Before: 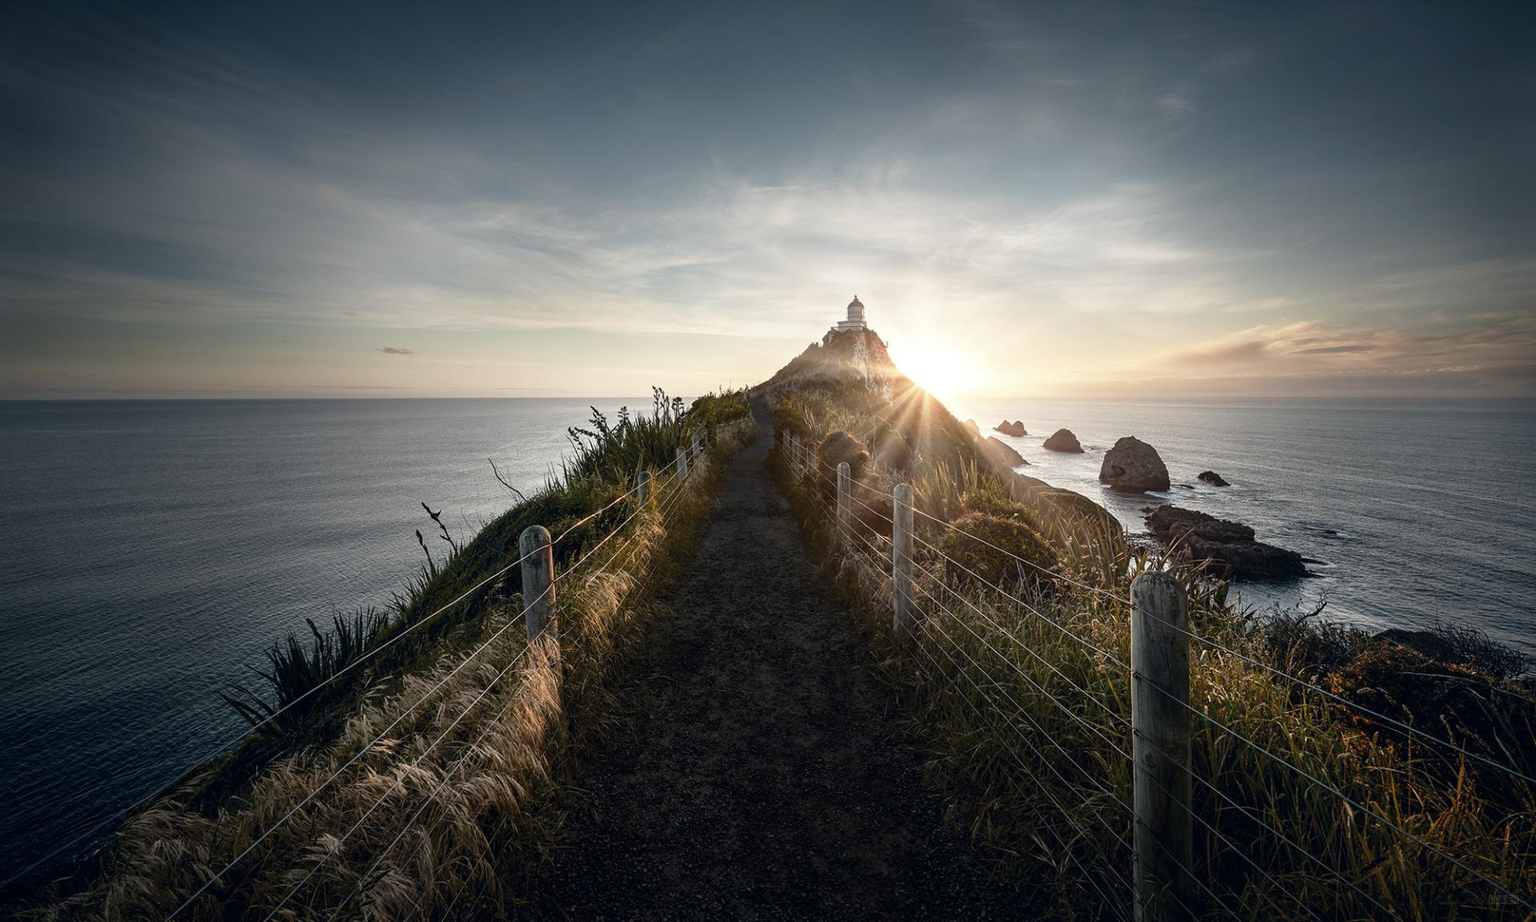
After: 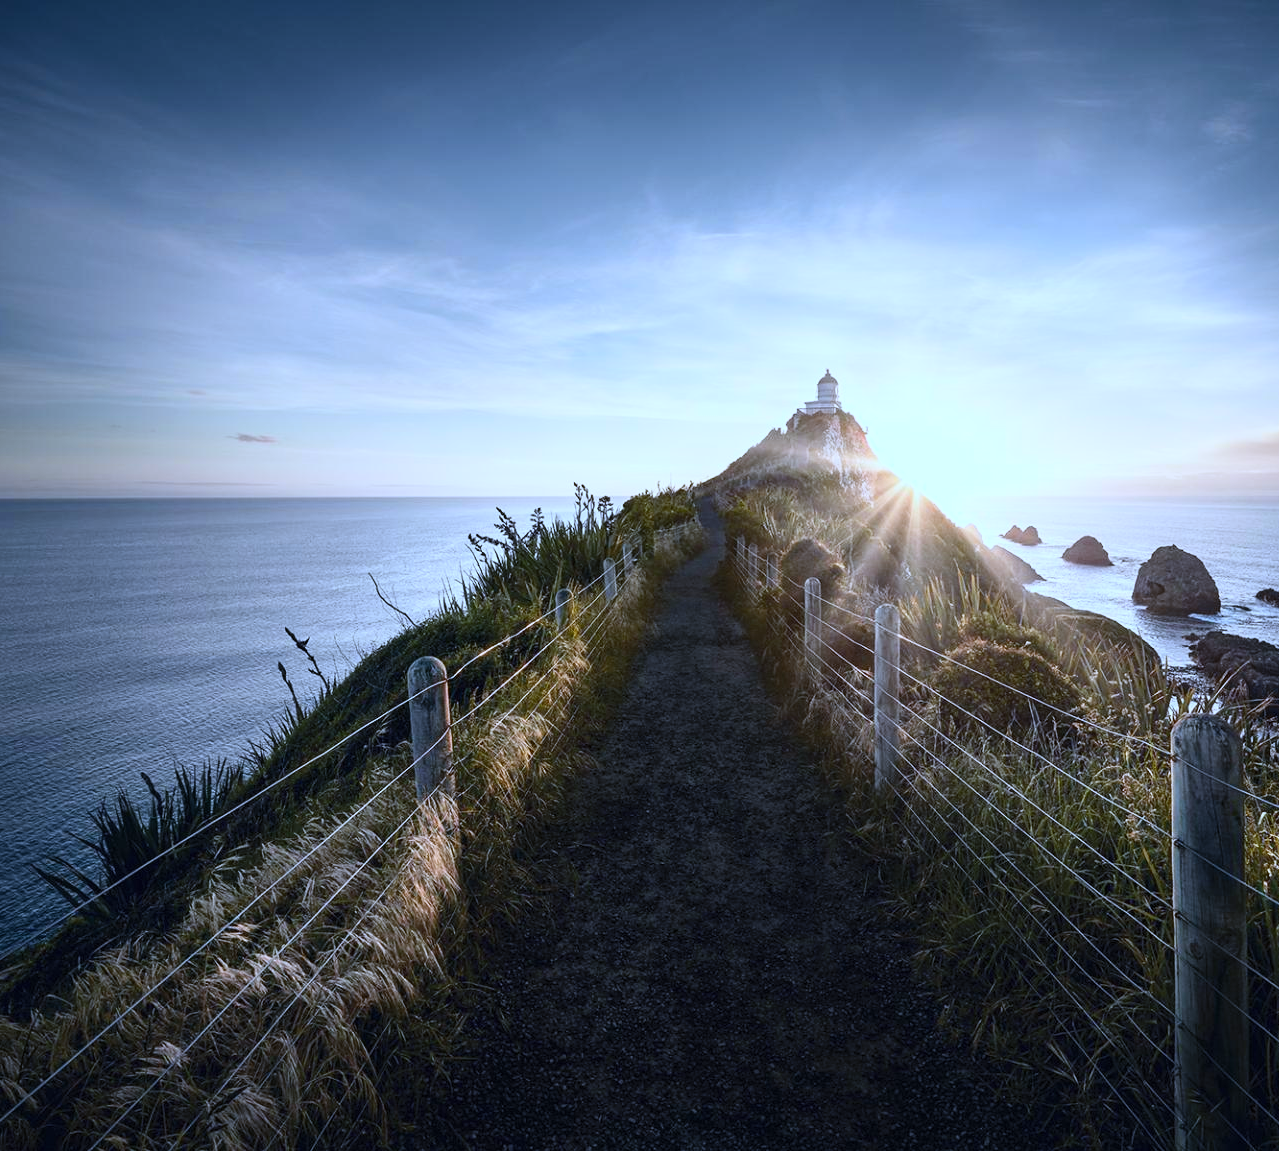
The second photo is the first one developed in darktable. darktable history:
crop and rotate: left 12.648%, right 20.685%
white balance: red 0.871, blue 1.249
contrast brightness saturation: contrast 0.2, brightness 0.16, saturation 0.22
